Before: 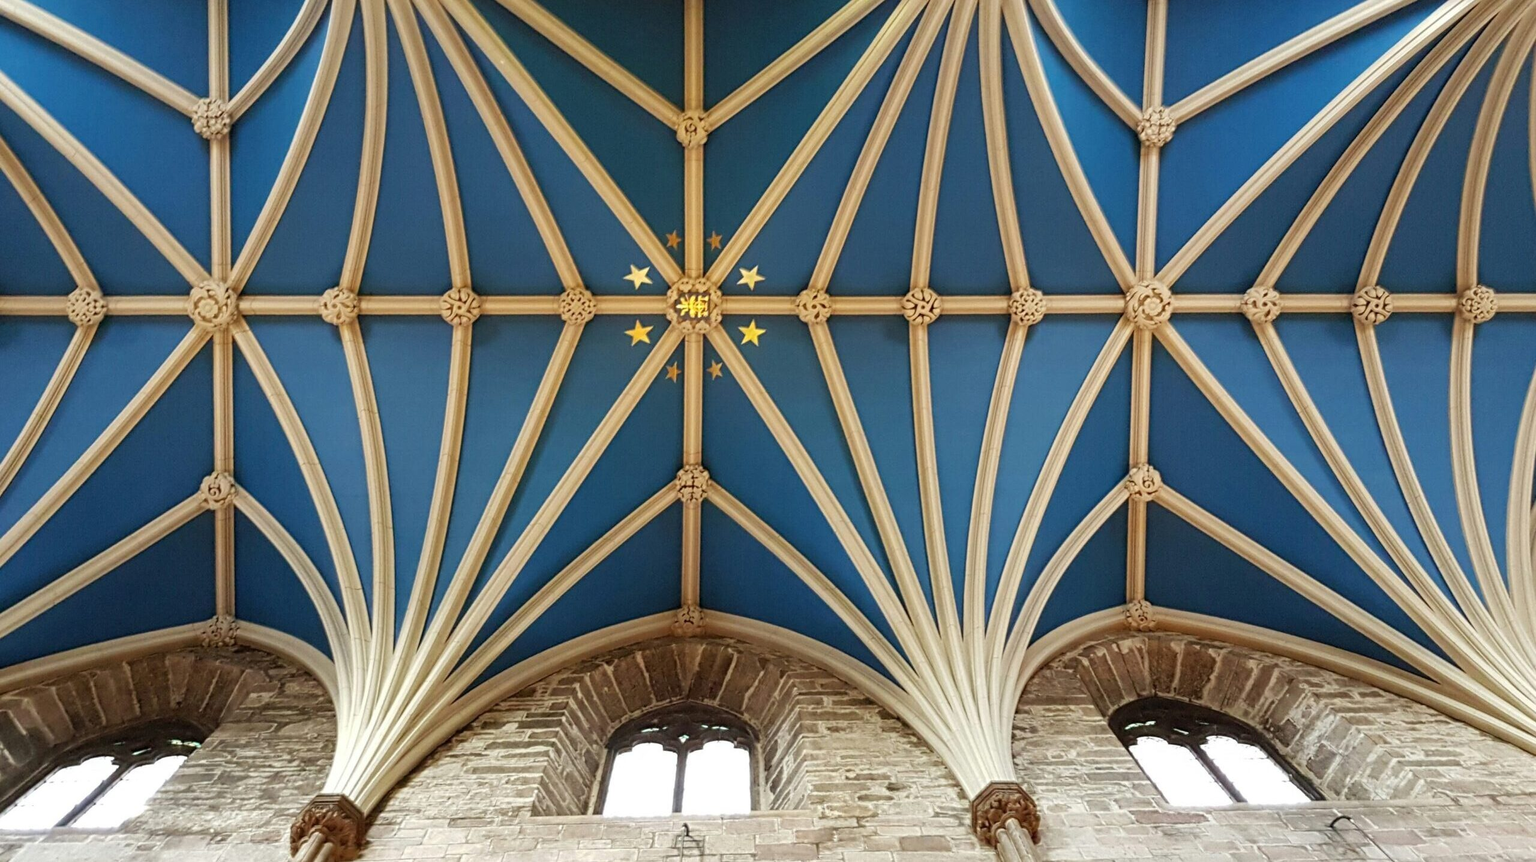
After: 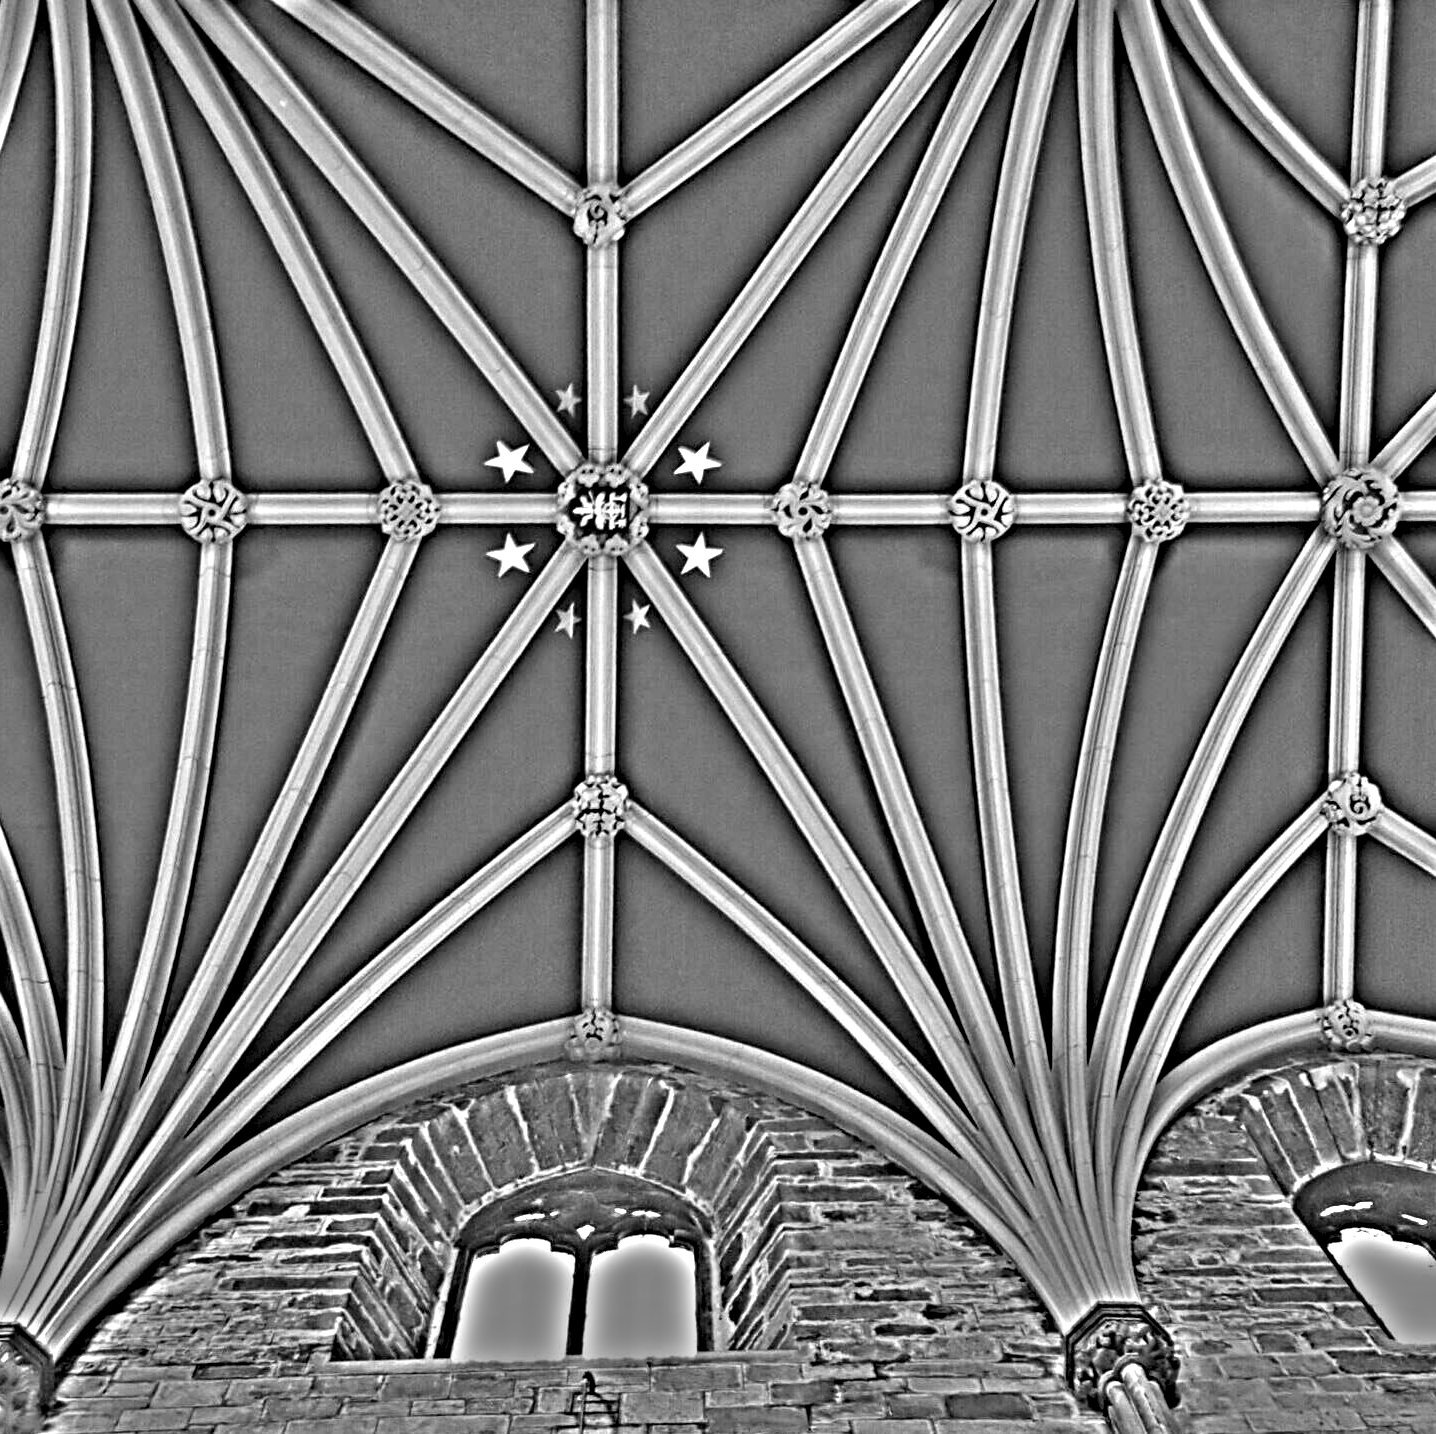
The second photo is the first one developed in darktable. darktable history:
contrast equalizer: y [[0.546, 0.552, 0.554, 0.554, 0.552, 0.546], [0.5 ×6], [0.5 ×6], [0 ×6], [0 ×6]]
crop: left 21.674%, right 22.086%
highpass: on, module defaults
